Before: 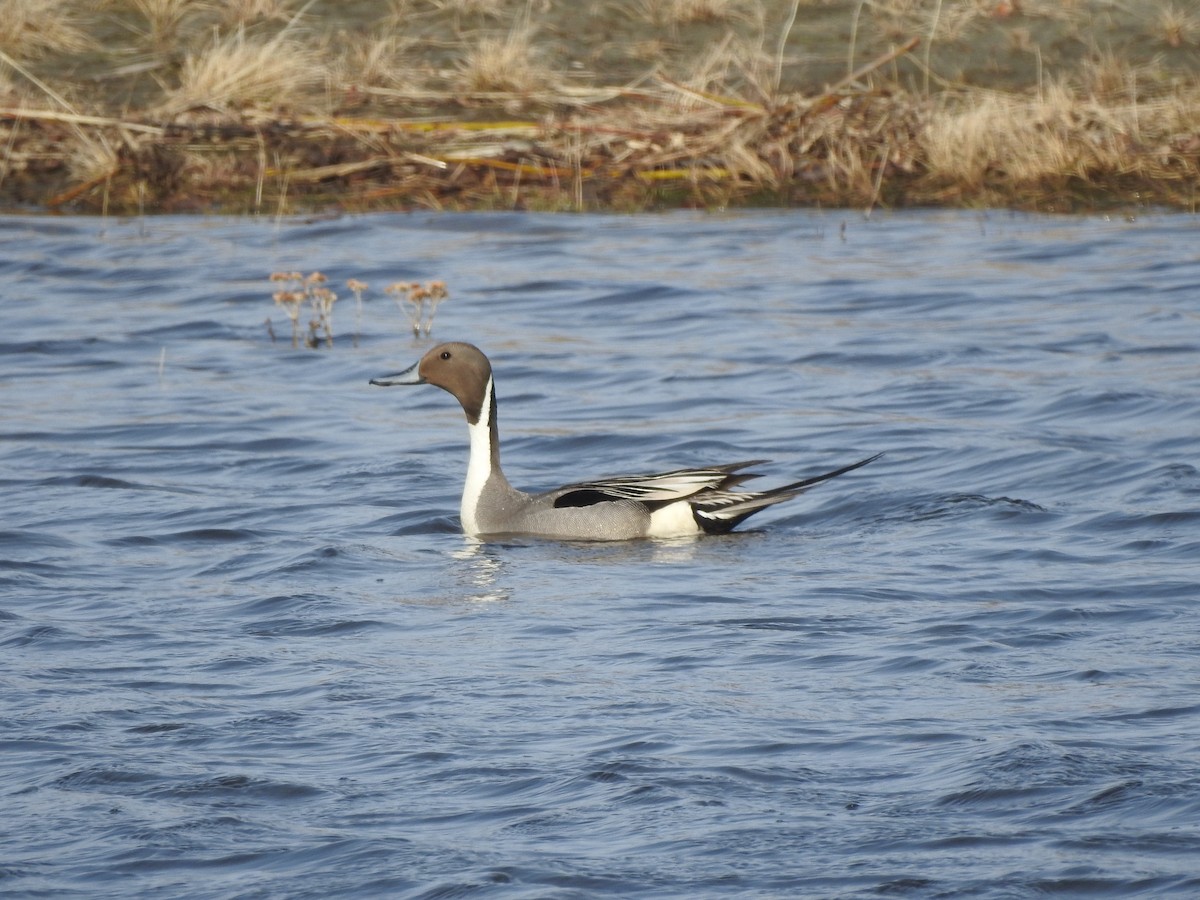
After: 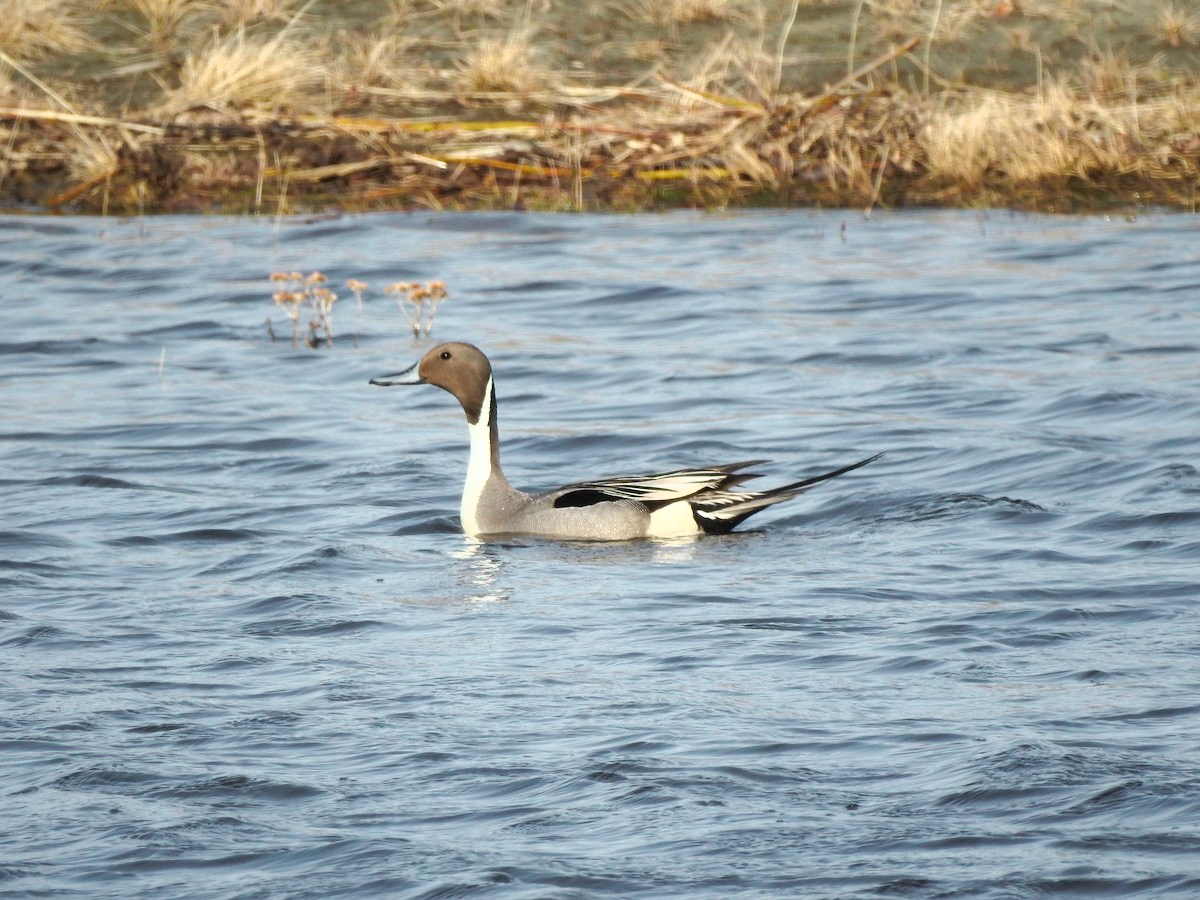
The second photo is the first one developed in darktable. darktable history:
tone curve: curves: ch0 [(0, 0.012) (0.031, 0.02) (0.12, 0.083) (0.198, 0.18) (0.261, 0.267) (0.415, 0.464) (0.525, 0.615) (0.67, 0.782) (0.777, 0.915) (0.915, 0.983) (0.999, 0.996)]; ch1 [(0, 0) (0.23, 0.209) (0.343, 0.331) (0.469, 0.443) (0.502, 0.502) (0.527, 0.534) (0.55, 0.561) (0.632, 0.663) (0.735, 0.754) (1, 1)]; ch2 [(0, 0) (0.249, 0.216) (0.352, 0.348) (0.424, 0.442) (0.476, 0.482) (0.499, 0.502) (0.517, 0.516) (0.532, 0.544) (0.558, 0.574) (0.596, 0.626) (0.726, 0.751) (0.82, 0.796) (0.998, 0.928)], color space Lab, independent channels, preserve colors none
